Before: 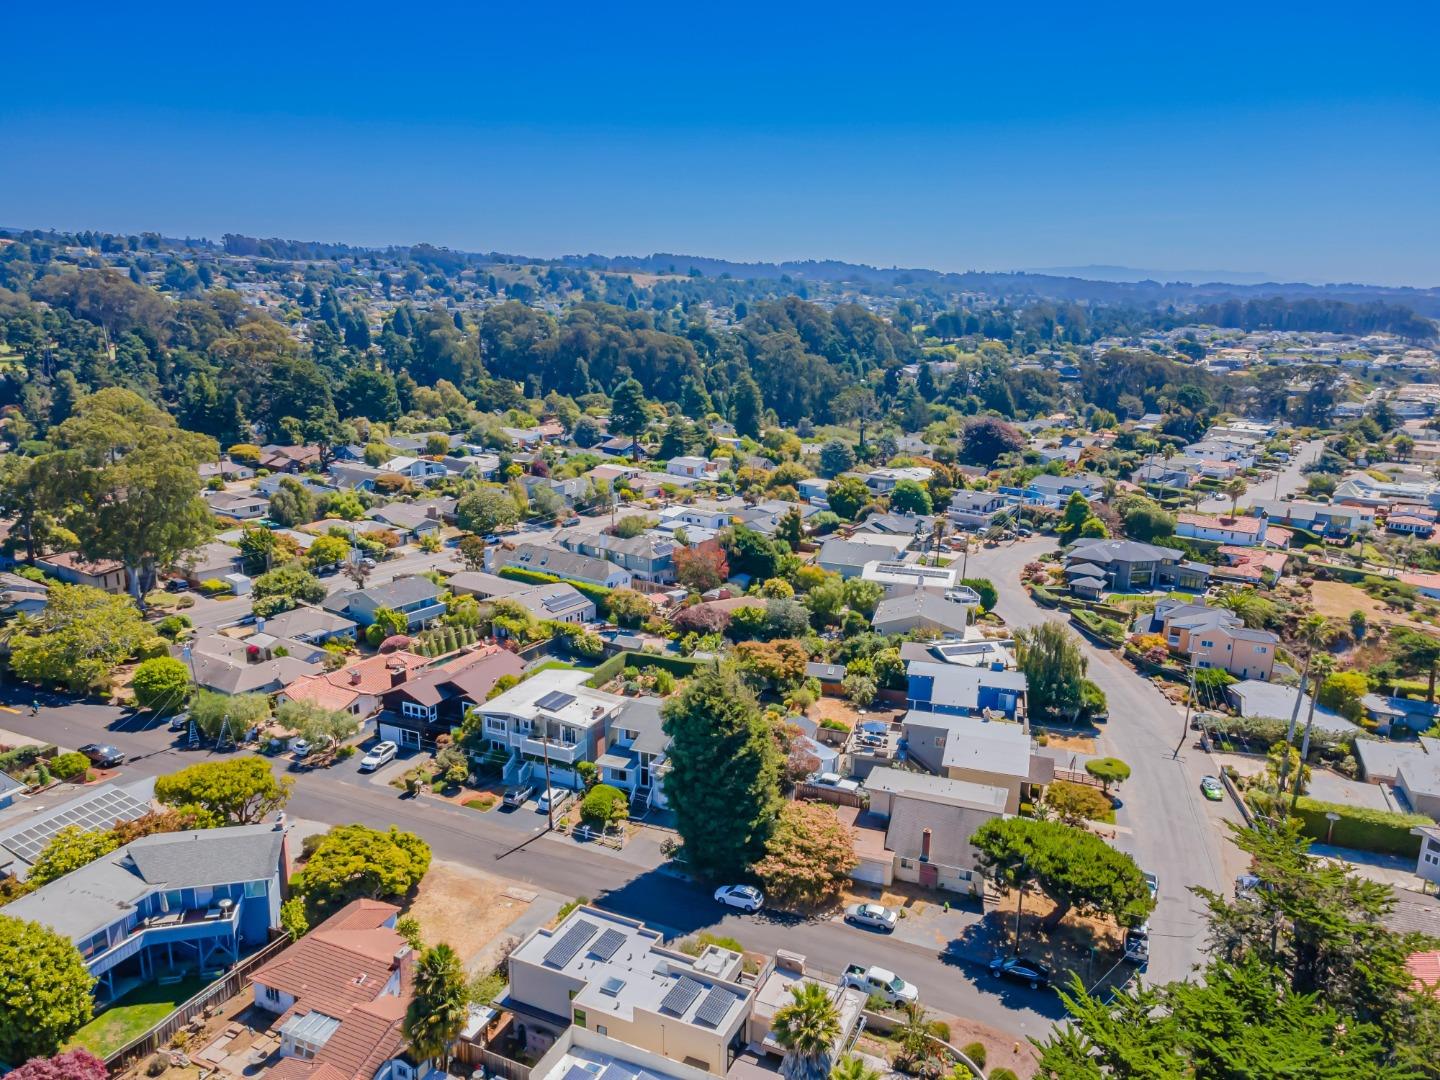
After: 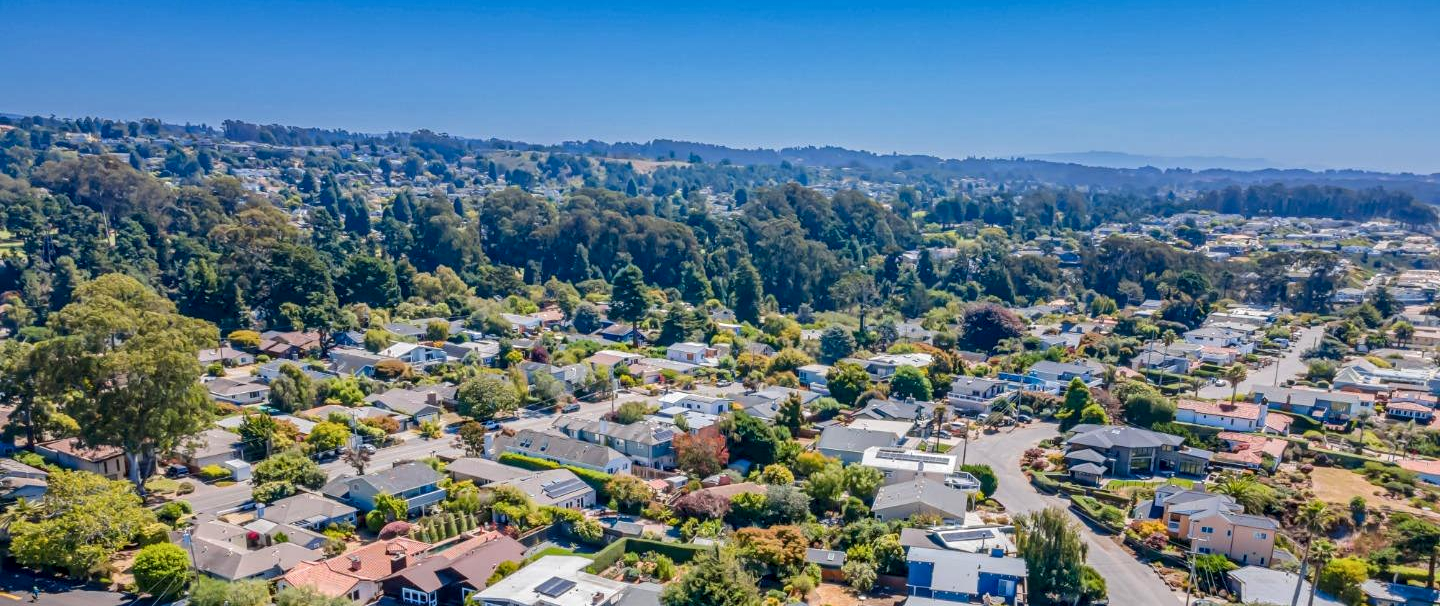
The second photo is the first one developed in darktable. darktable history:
local contrast: detail 140%
crop and rotate: top 10.605%, bottom 33.274%
